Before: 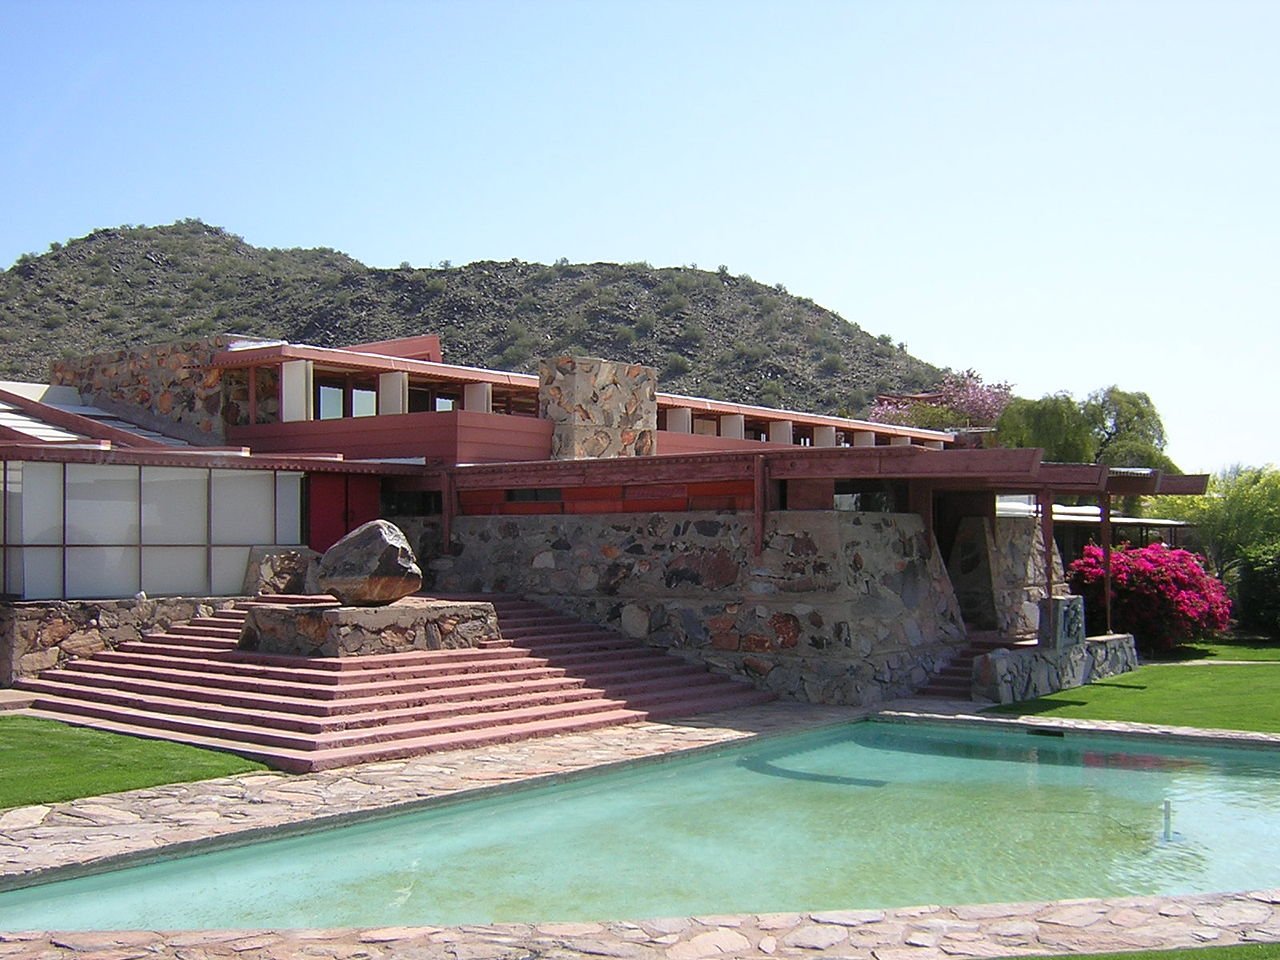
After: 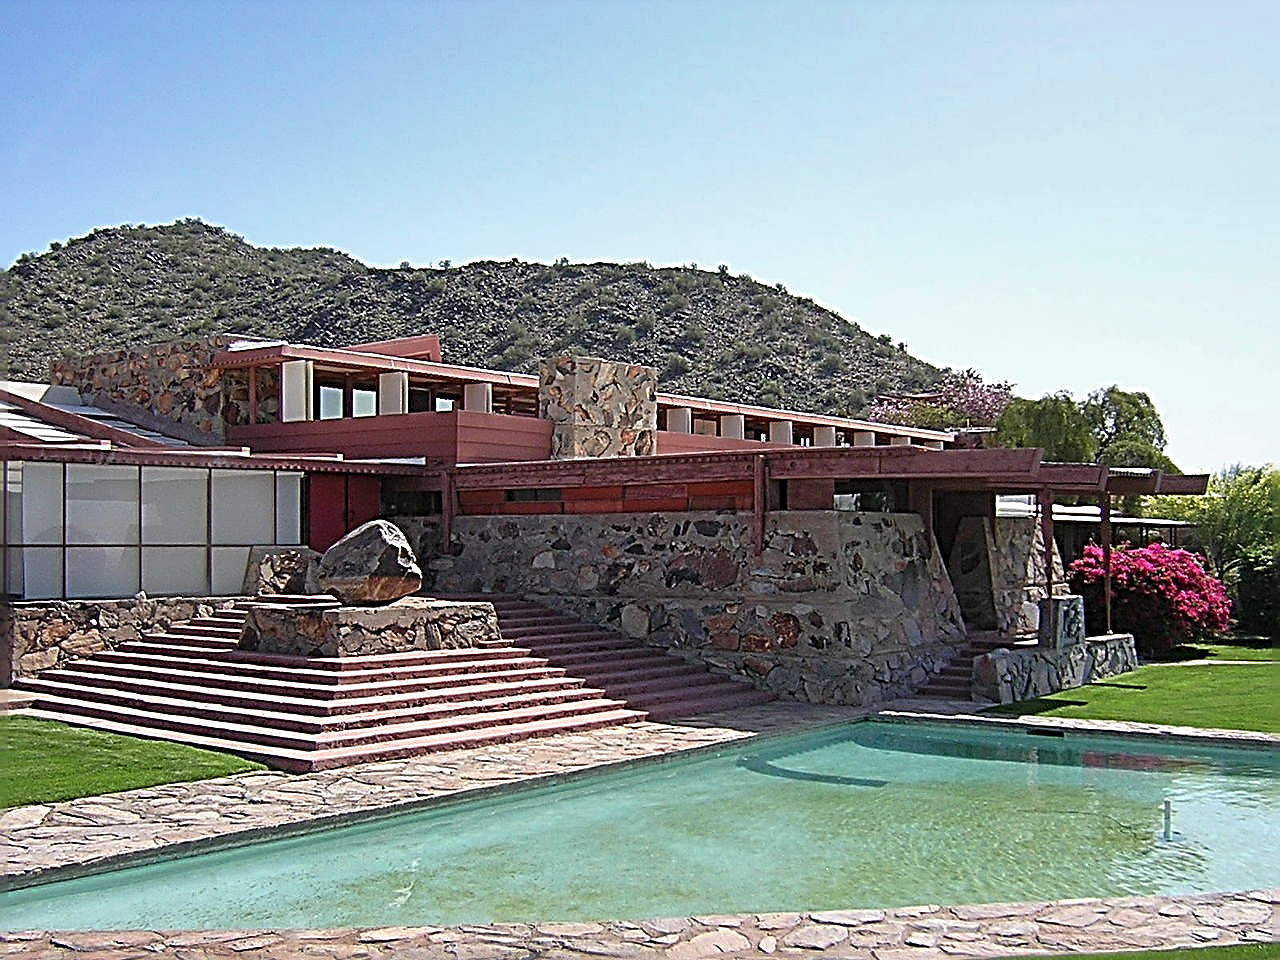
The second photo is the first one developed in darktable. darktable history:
shadows and highlights: shadows 43.71, white point adjustment -1.46, soften with gaussian
sharpen: radius 3.158, amount 1.731
